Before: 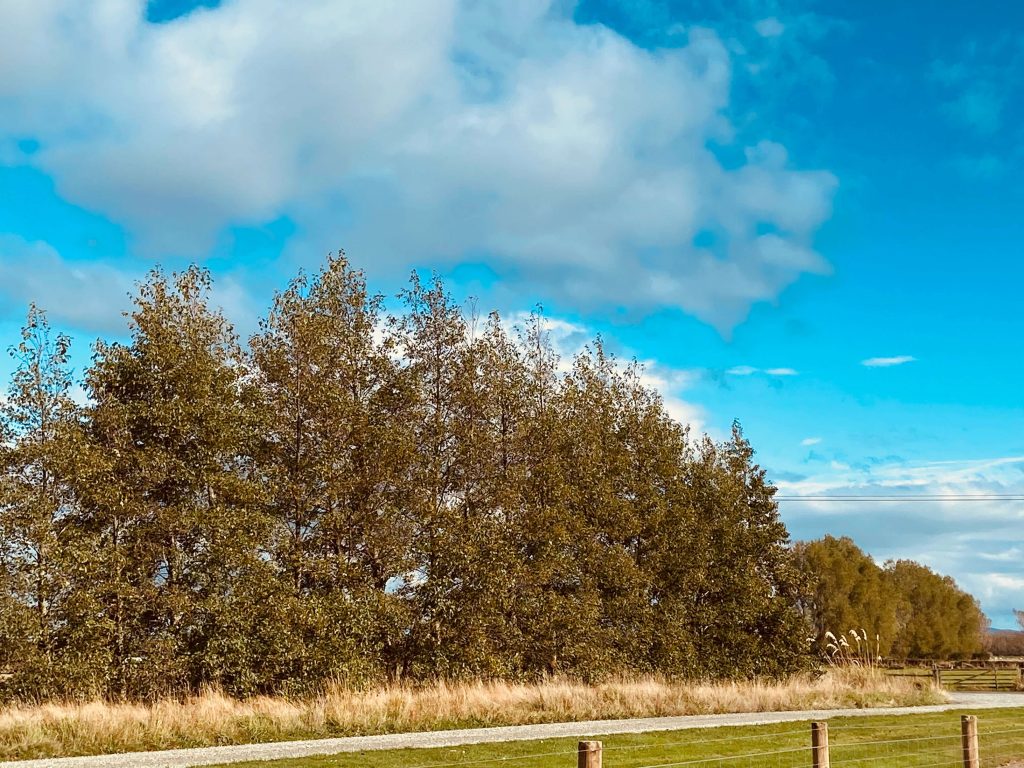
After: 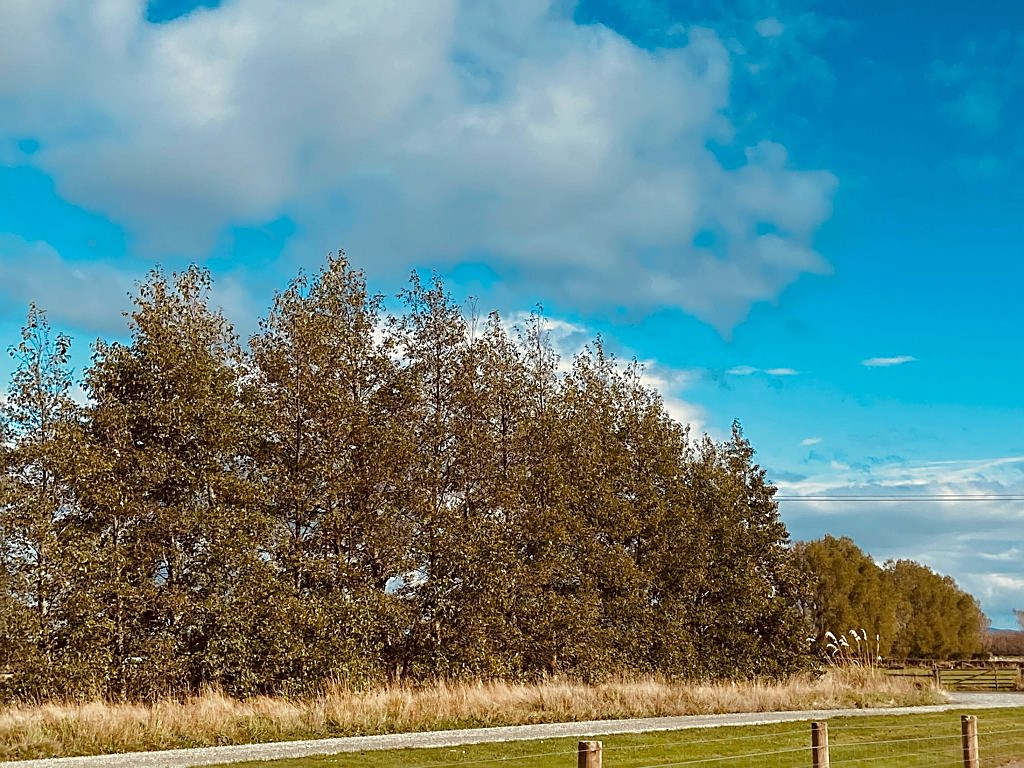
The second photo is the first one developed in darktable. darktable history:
rgb curve: curves: ch0 [(0, 0) (0.175, 0.154) (0.785, 0.663) (1, 1)]
sharpen: on, module defaults
